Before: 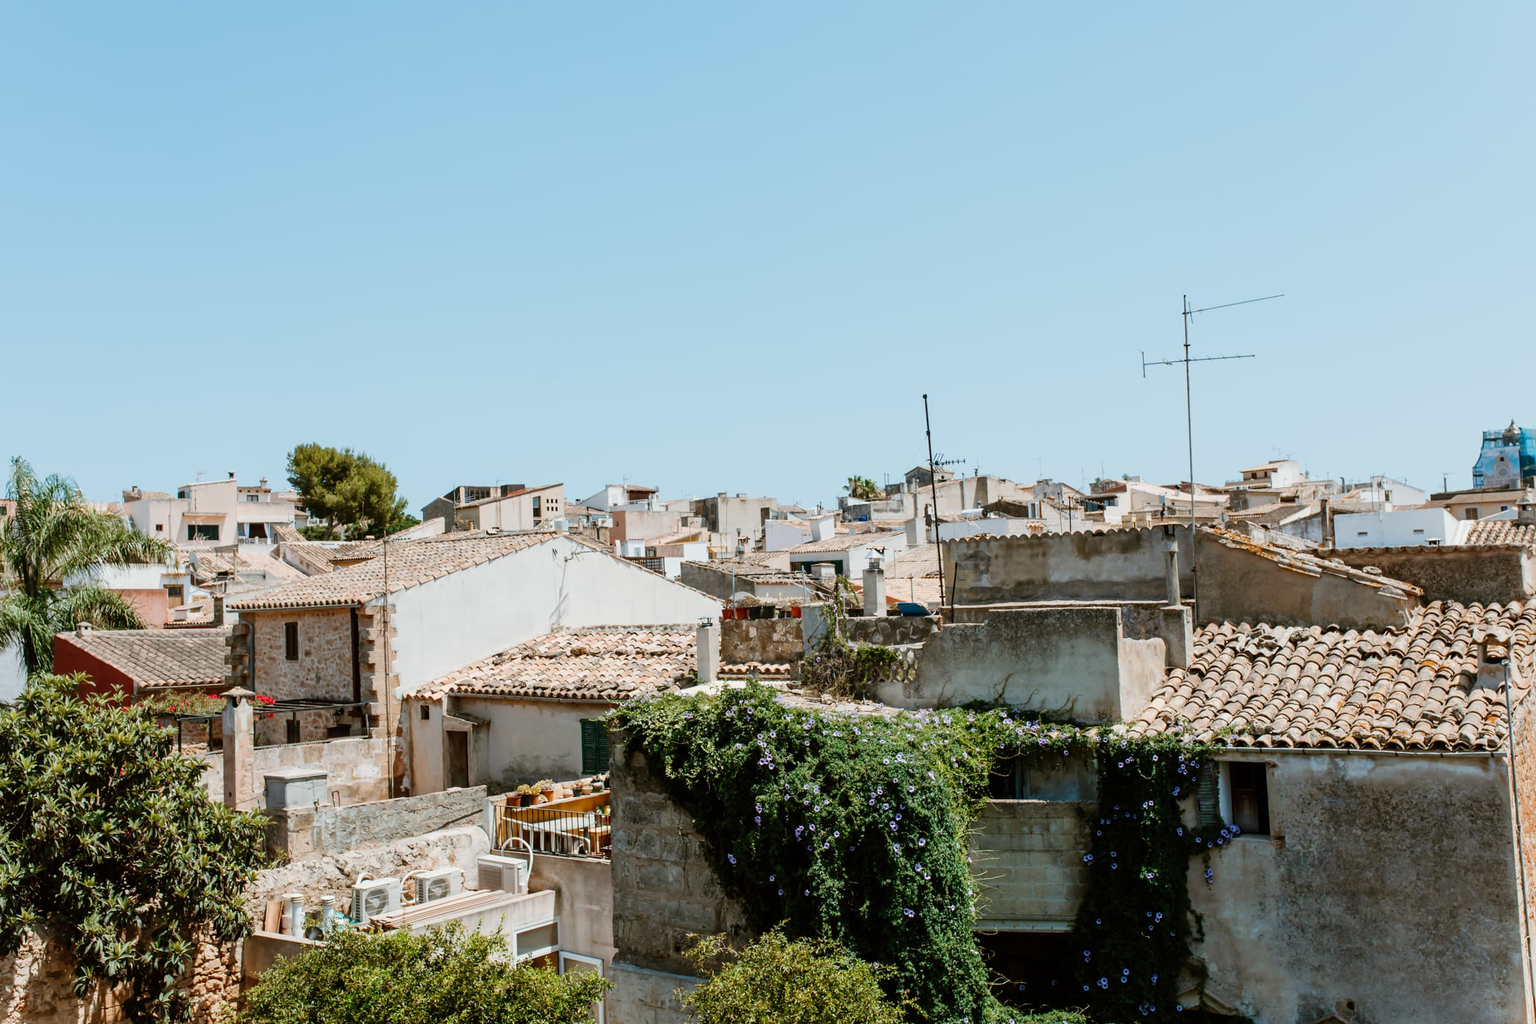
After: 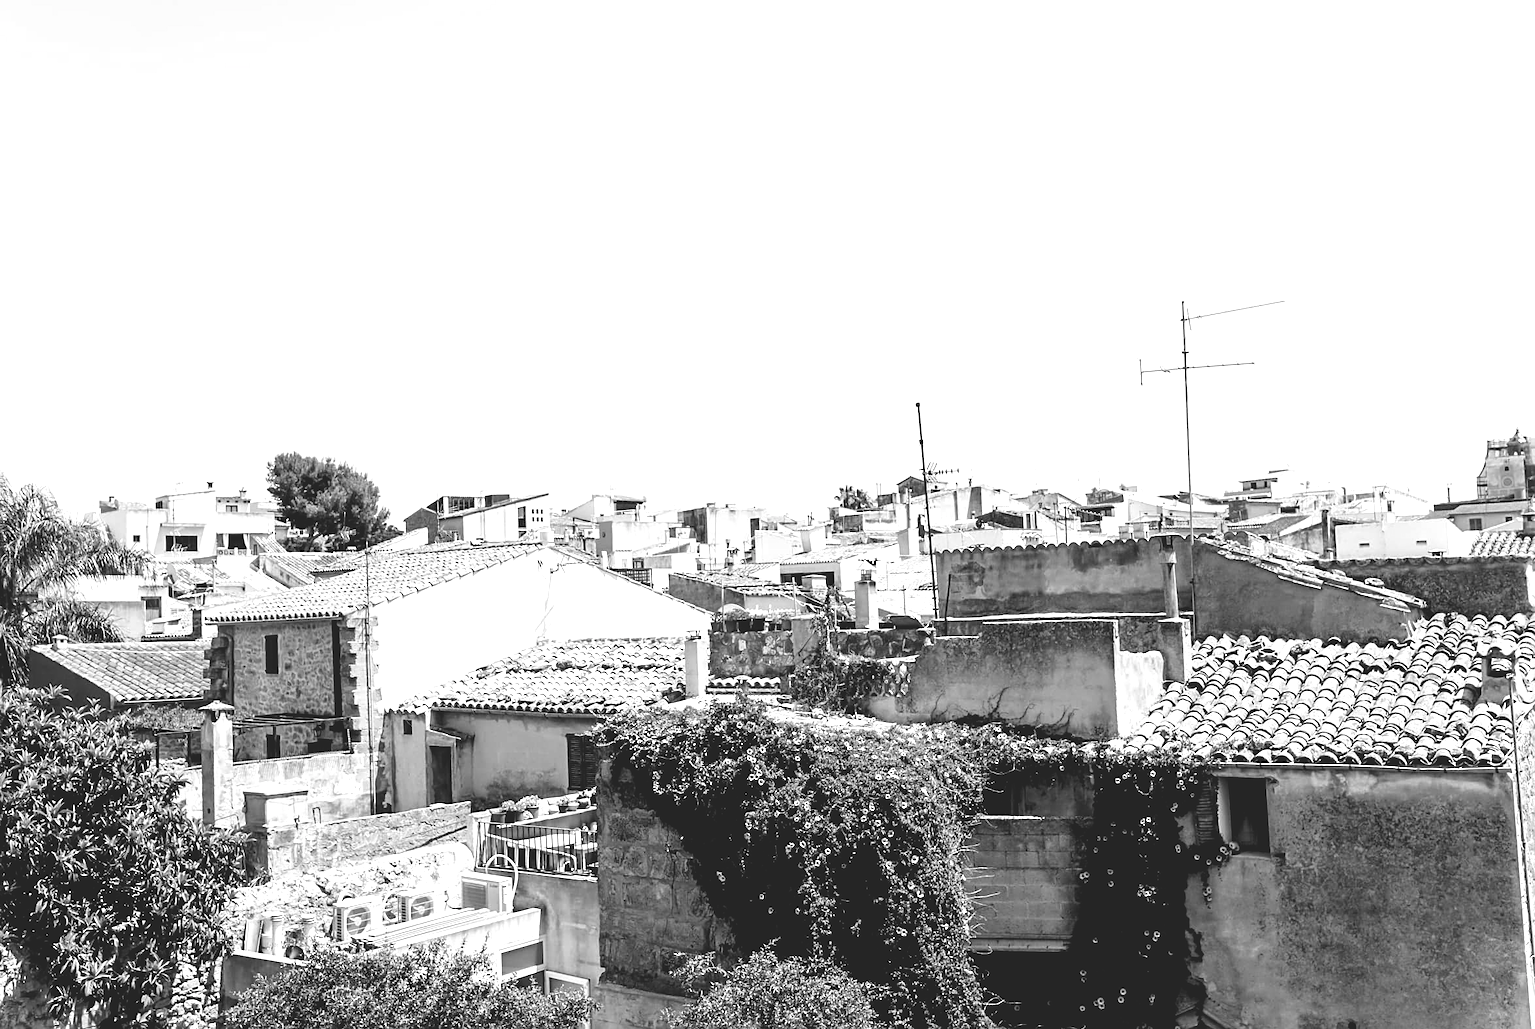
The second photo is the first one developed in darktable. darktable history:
sharpen: on, module defaults
color calibration: output gray [0.267, 0.423, 0.267, 0], illuminant same as pipeline (D50), adaptation XYZ, x 0.347, y 0.358, temperature 5018.96 K
crop: left 1.693%, right 0.278%, bottom 1.485%
exposure: black level correction 0.008, exposure 0.981 EV, compensate exposure bias true, compensate highlight preservation false
color balance rgb: global offset › luminance 1.984%, perceptual saturation grading › global saturation 20%, perceptual saturation grading › highlights -49.568%, perceptual saturation grading › shadows 24.809%
